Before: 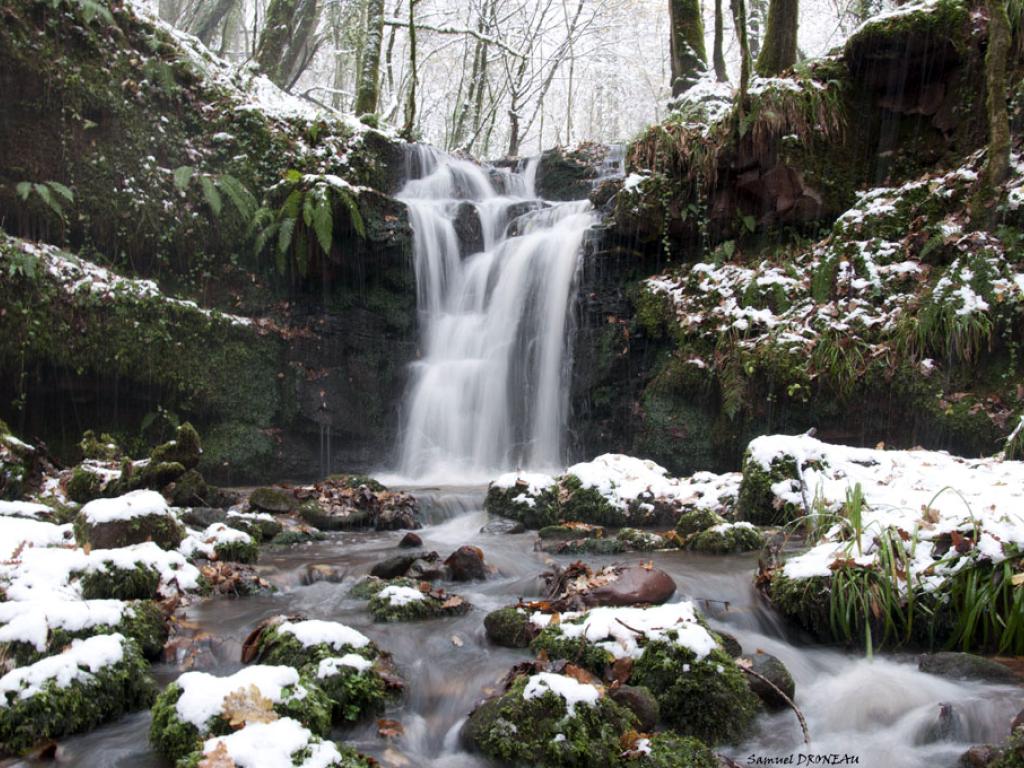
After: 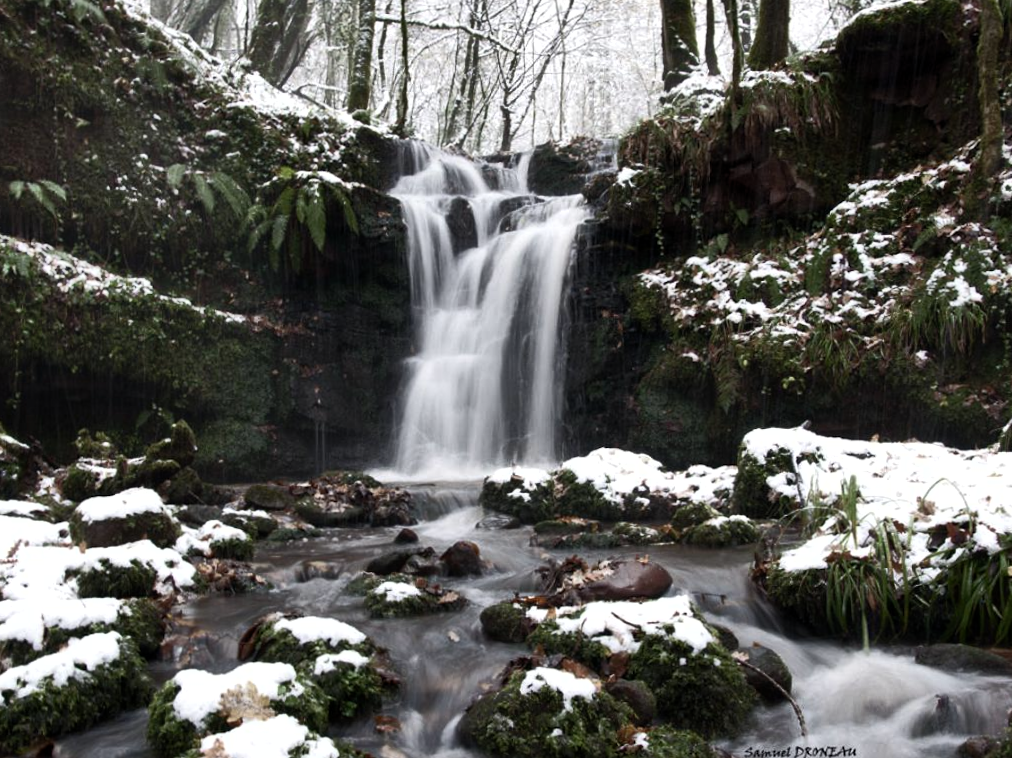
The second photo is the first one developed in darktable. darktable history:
color balance rgb: perceptual saturation grading › highlights -31.88%, perceptual saturation grading › mid-tones 5.8%, perceptual saturation grading › shadows 18.12%, perceptual brilliance grading › highlights 3.62%, perceptual brilliance grading › mid-tones -18.12%, perceptual brilliance grading › shadows -41.3%
rotate and perspective: rotation -0.45°, automatic cropping original format, crop left 0.008, crop right 0.992, crop top 0.012, crop bottom 0.988
shadows and highlights: low approximation 0.01, soften with gaussian
